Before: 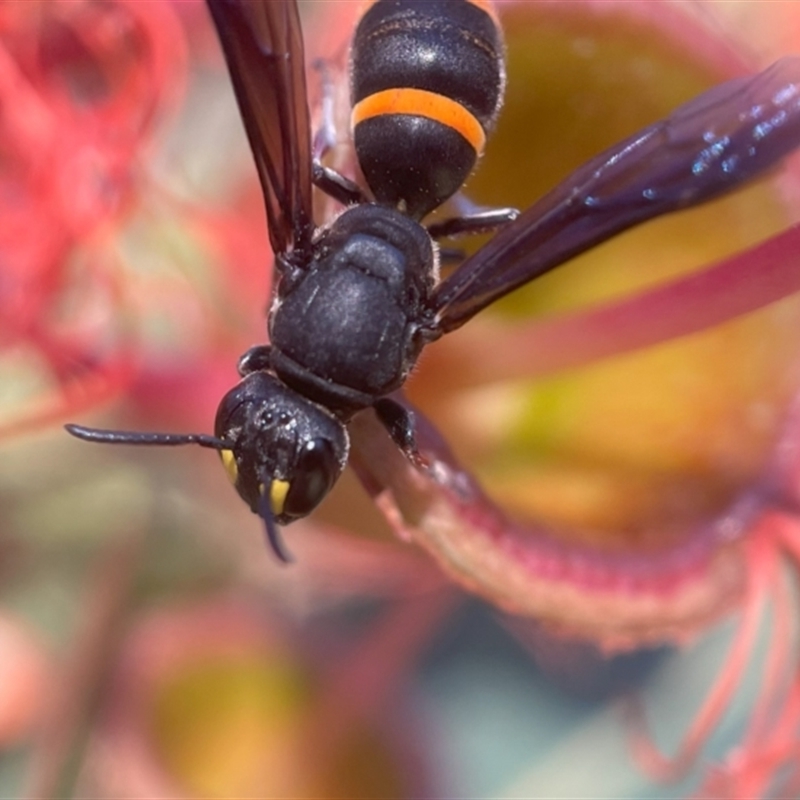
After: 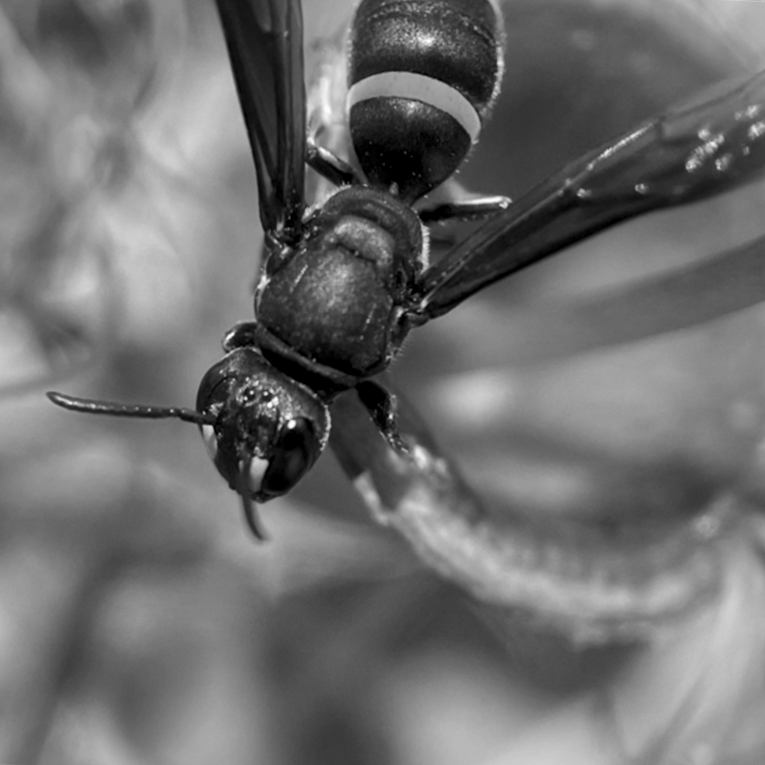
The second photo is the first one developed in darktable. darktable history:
color calibration: output gray [0.253, 0.26, 0.487, 0], illuminant Planckian (black body), x 0.352, y 0.352, temperature 4816.07 K
contrast brightness saturation: contrast 0.079, saturation 0.016
crop and rotate: angle -2.64°
local contrast: mode bilateral grid, contrast 26, coarseness 60, detail 151%, midtone range 0.2
levels: levels [0, 0.492, 0.984]
